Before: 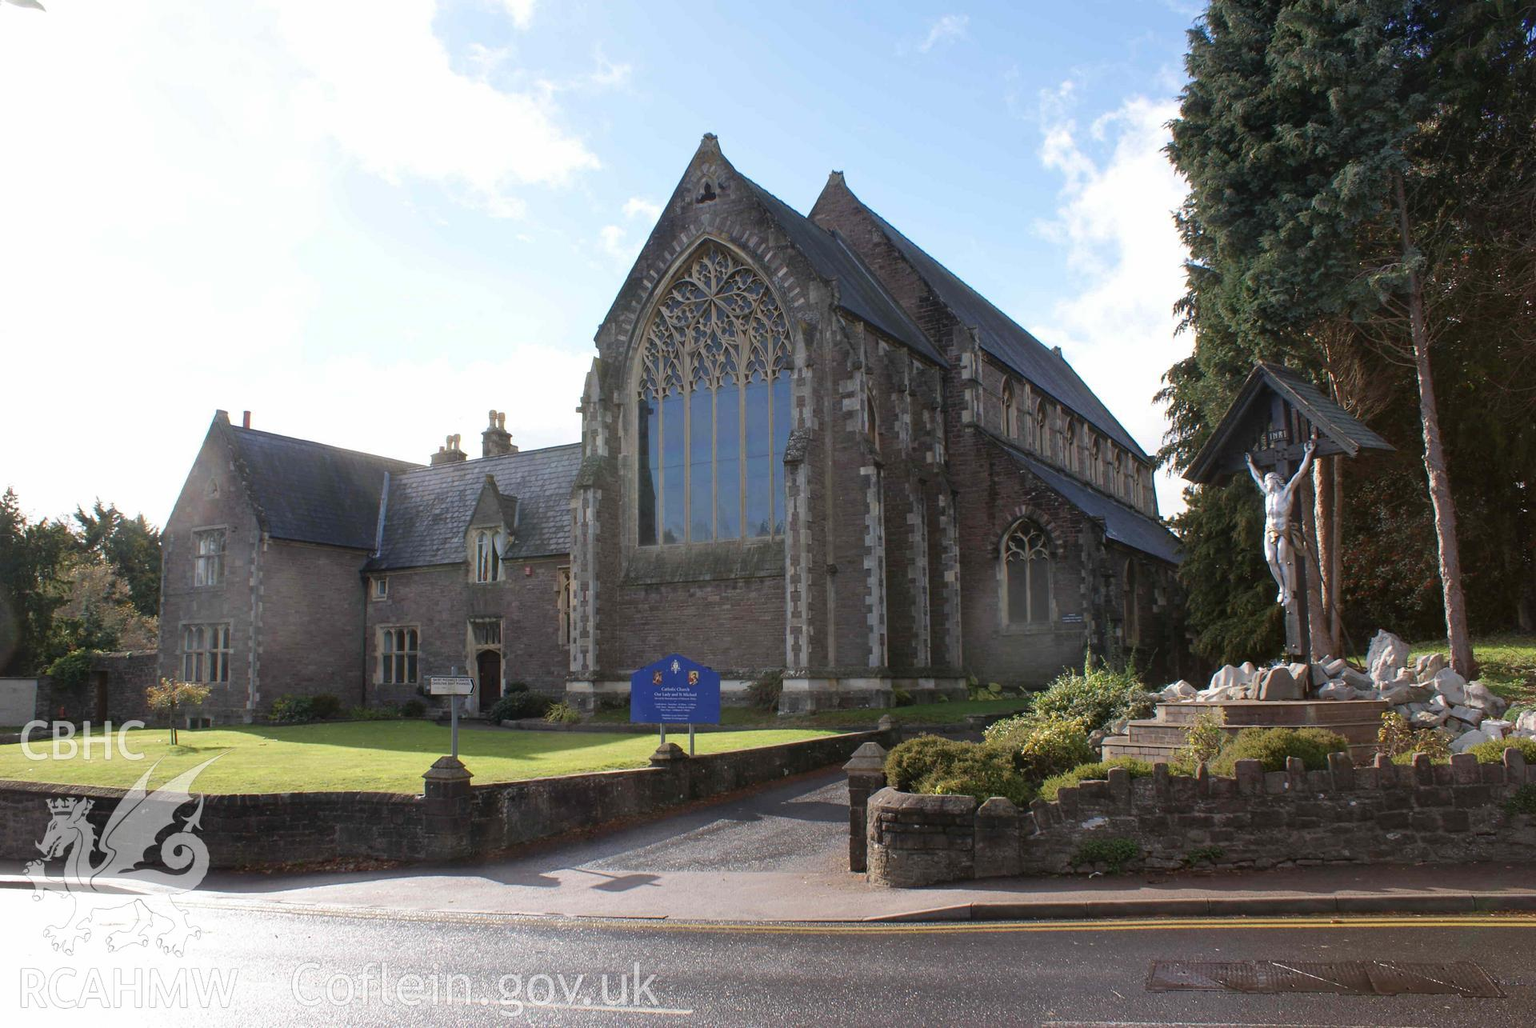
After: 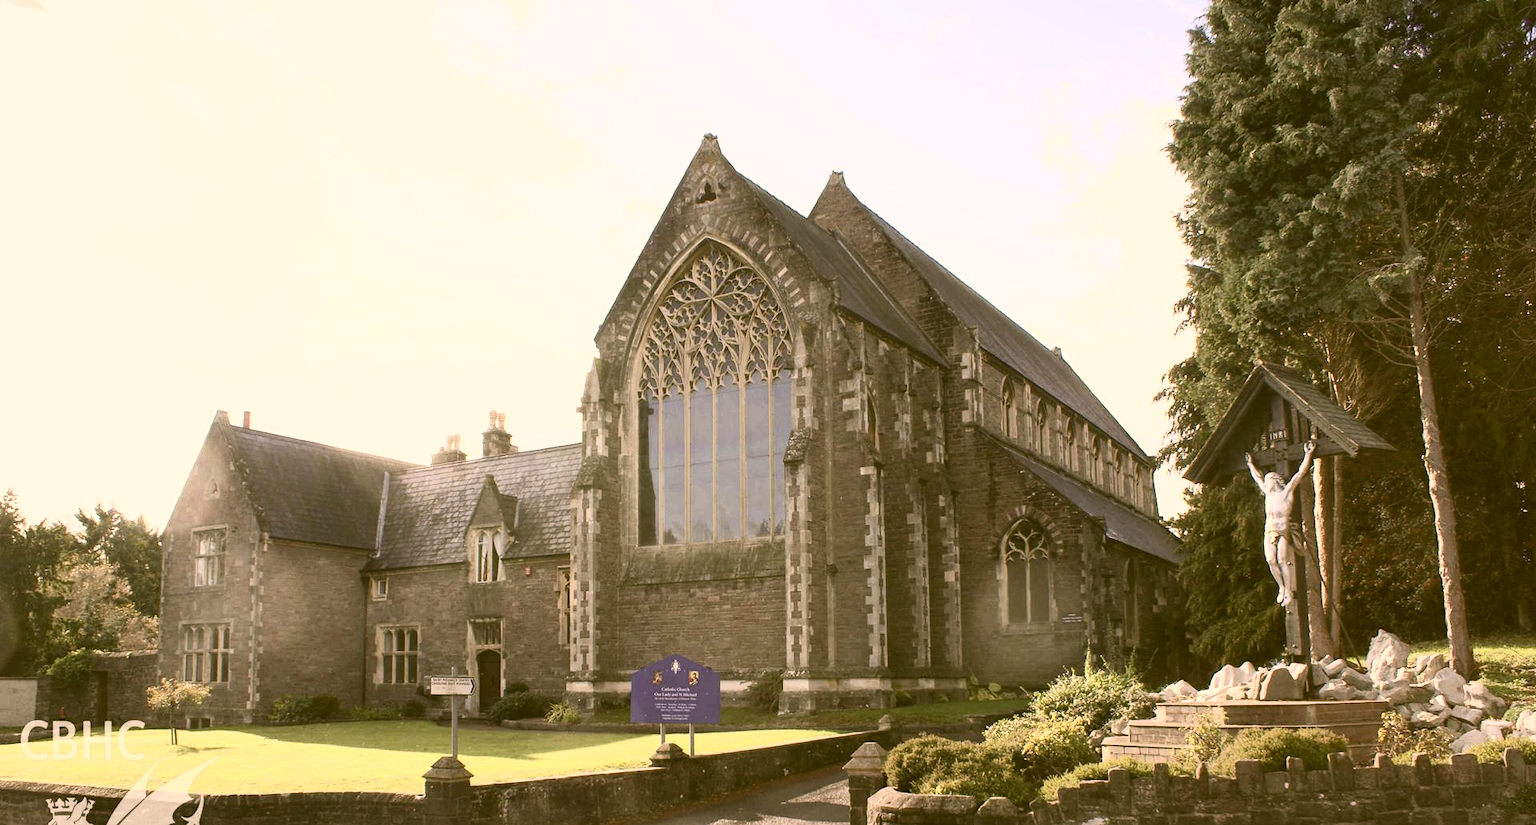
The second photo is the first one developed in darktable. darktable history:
contrast brightness saturation: contrast 0.43, brightness 0.56, saturation -0.19
crop: bottom 19.644%
color correction: highlights a* 8.98, highlights b* 15.09, shadows a* -0.49, shadows b* 26.52
